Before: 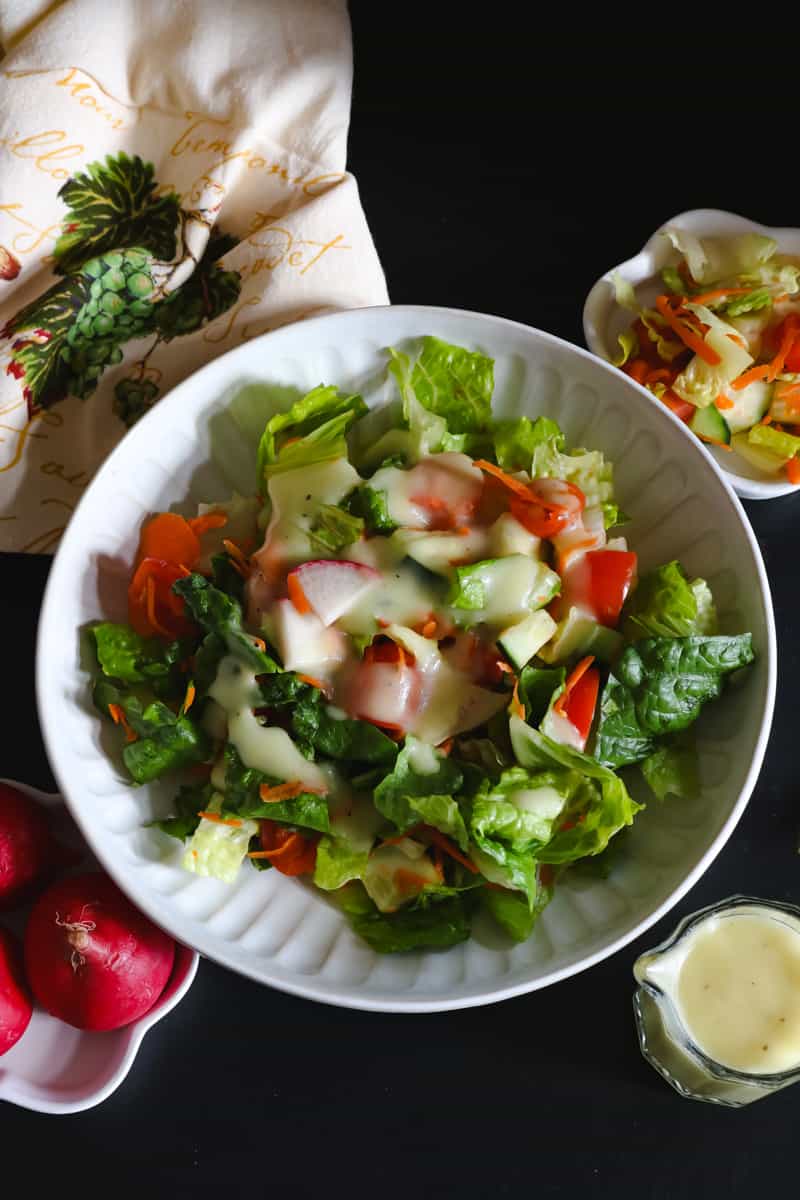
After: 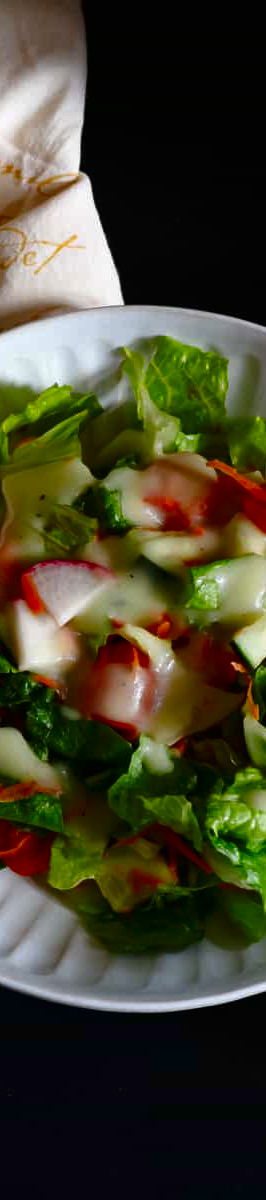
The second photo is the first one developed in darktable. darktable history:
crop: left 33.36%, right 33.36%
contrast brightness saturation: brightness -0.25, saturation 0.2
